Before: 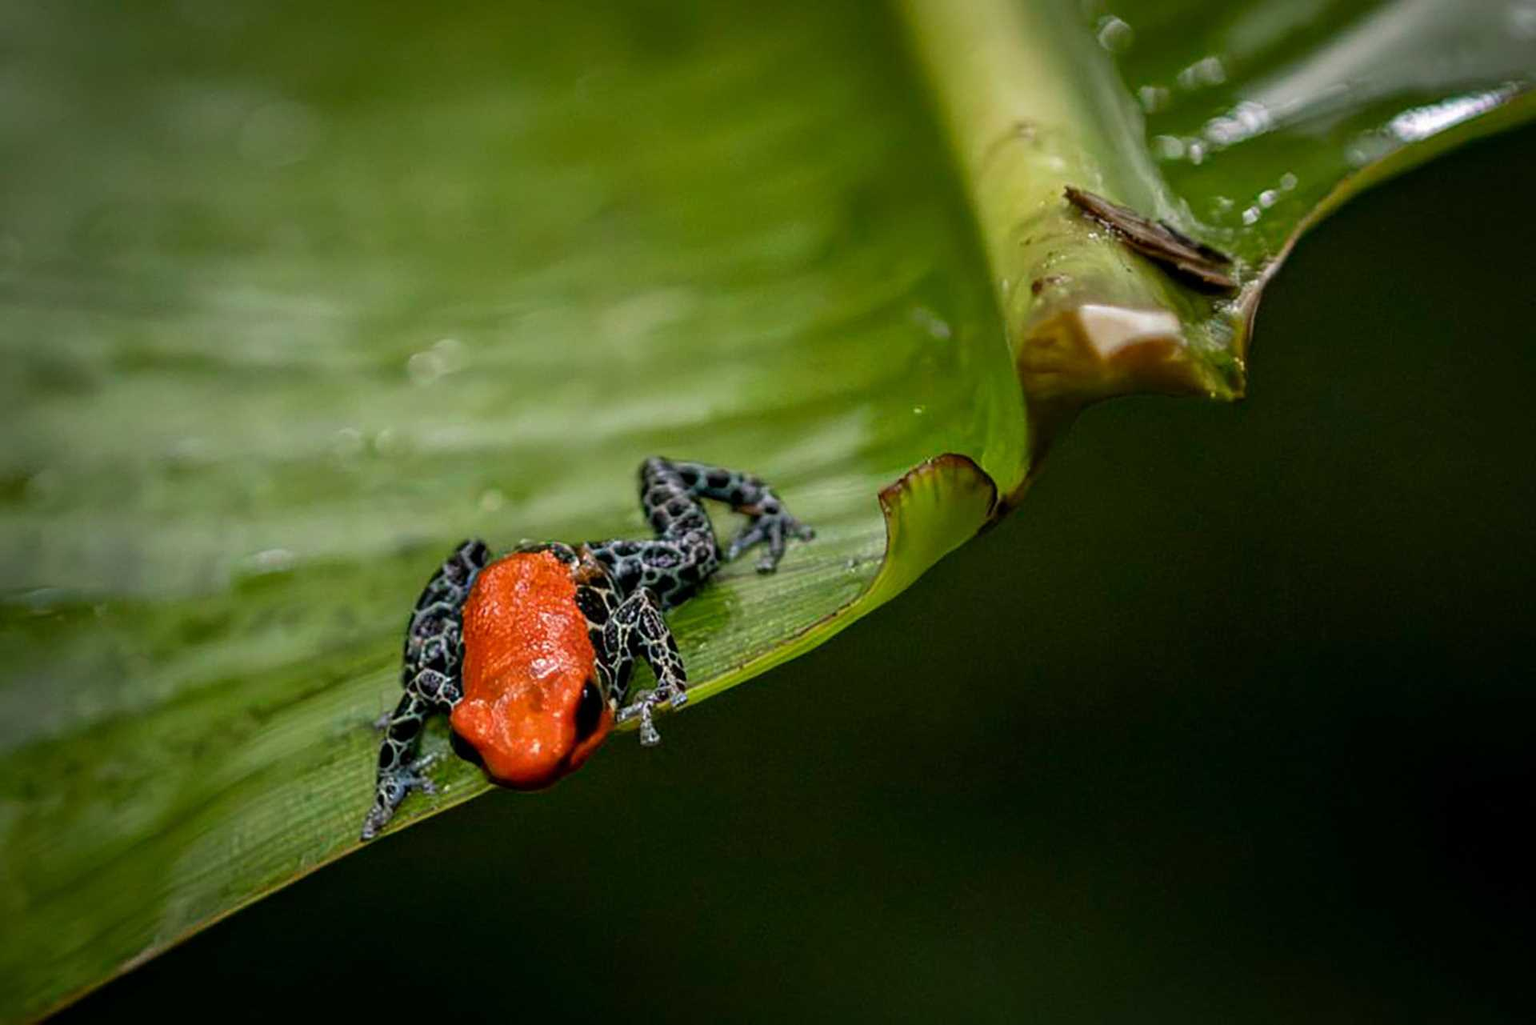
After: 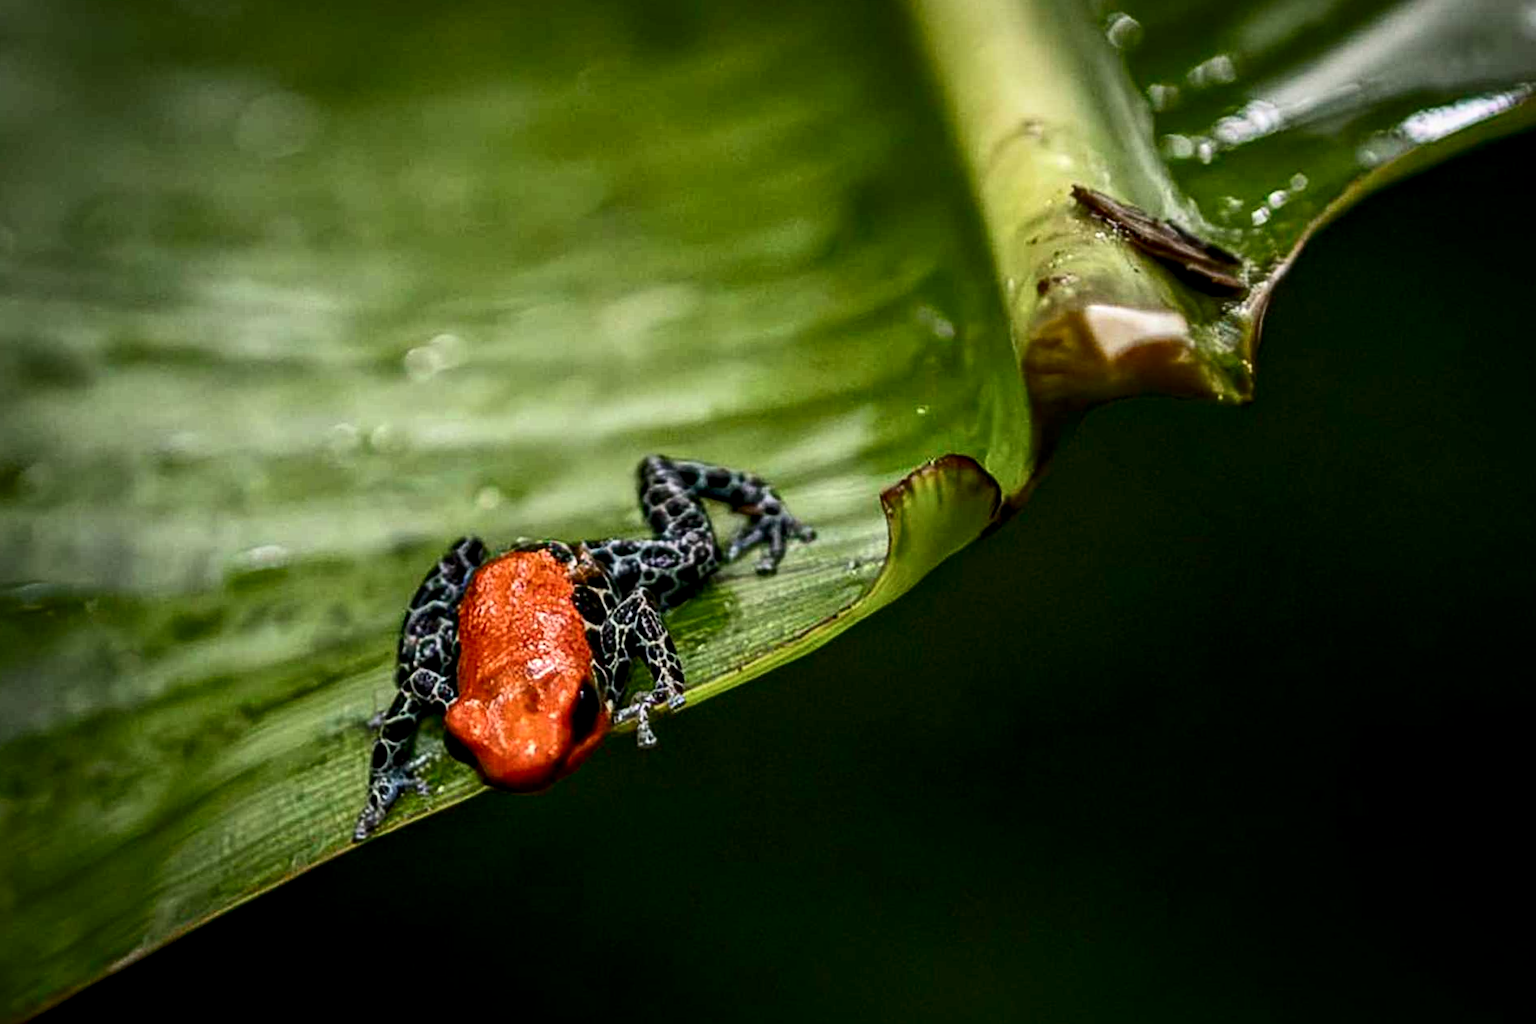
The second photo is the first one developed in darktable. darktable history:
local contrast: detail 130%
contrast brightness saturation: contrast 0.28
crop and rotate: angle -0.5°
